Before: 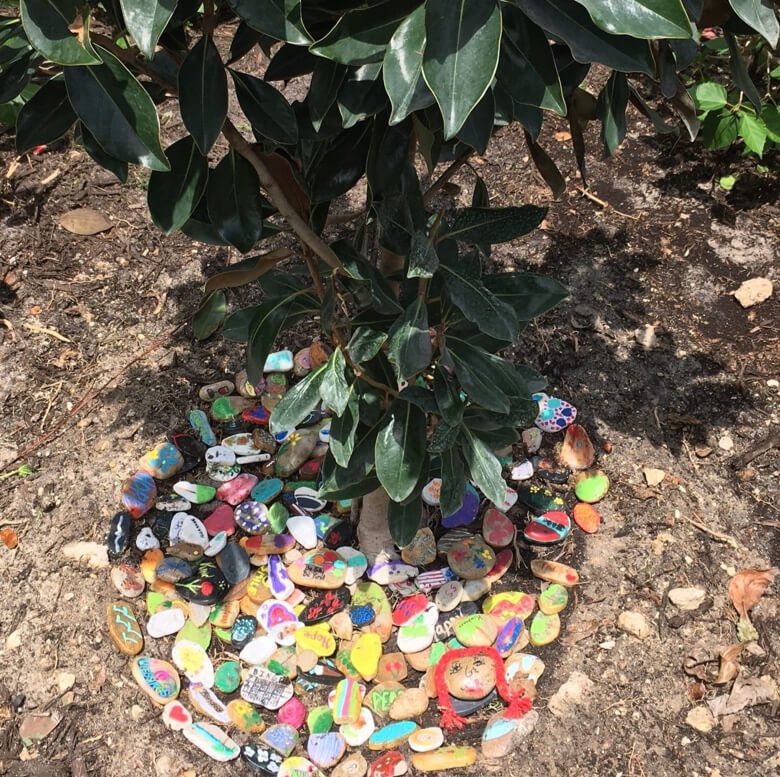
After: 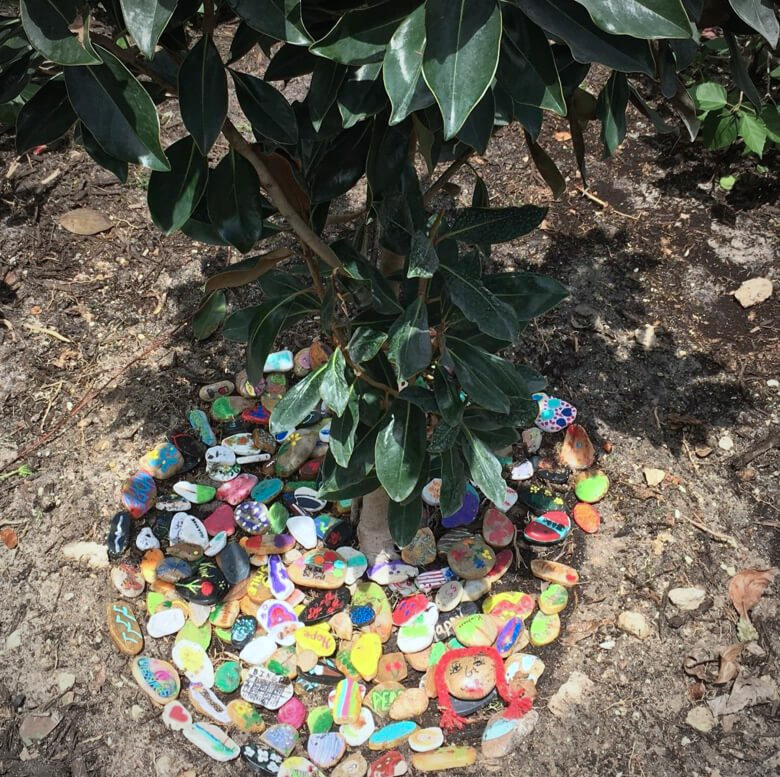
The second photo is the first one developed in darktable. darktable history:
color calibration: output R [1.003, 0.027, -0.041, 0], output G [-0.018, 1.043, -0.038, 0], output B [0.071, -0.086, 1.017, 0], illuminant as shot in camera, x 0.359, y 0.362, temperature 4570.54 K
vignetting: fall-off radius 60.92%
